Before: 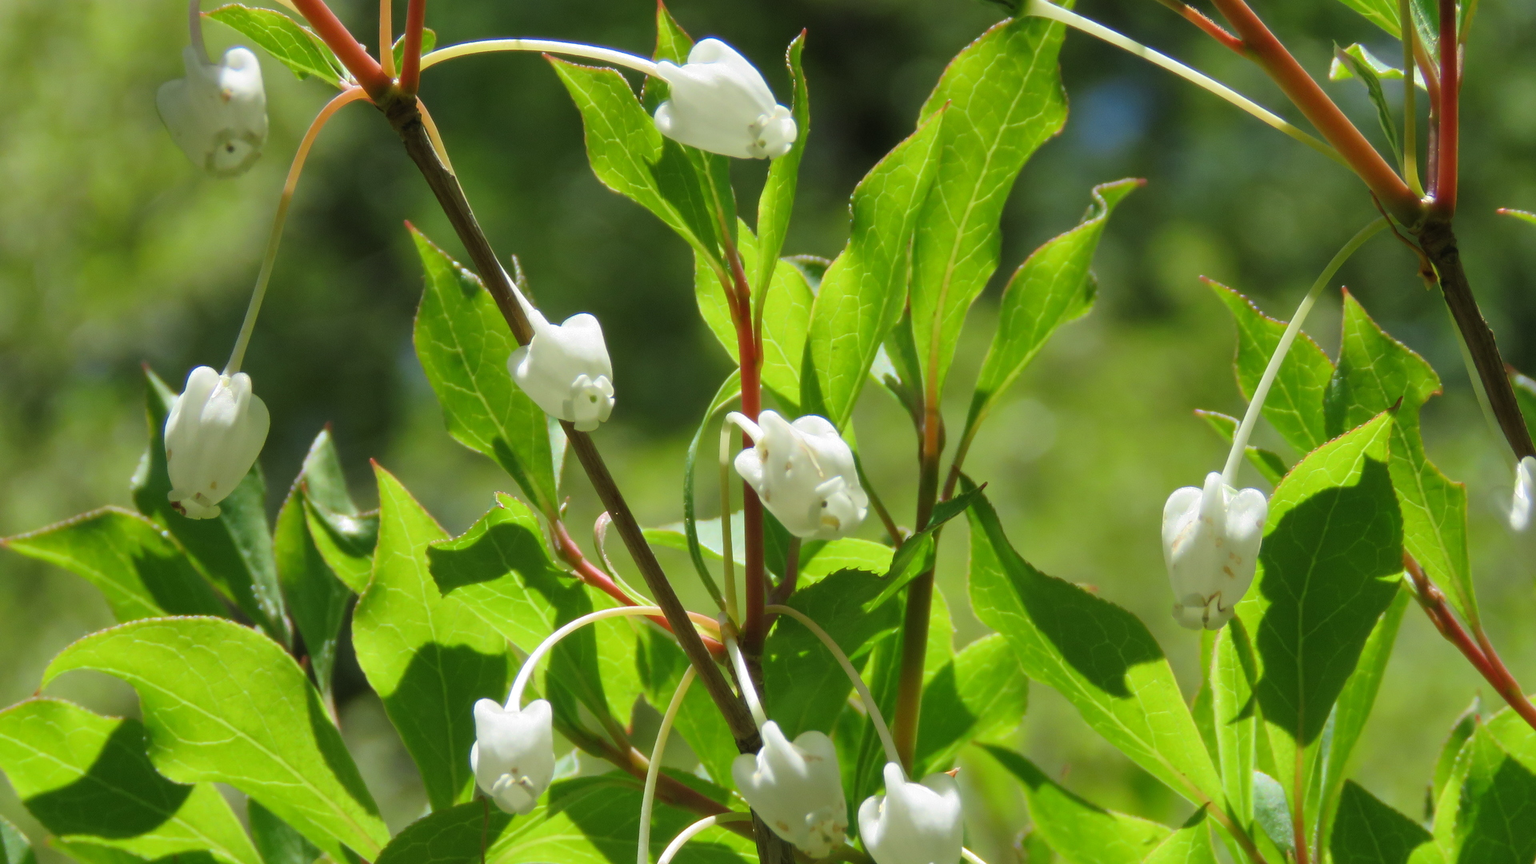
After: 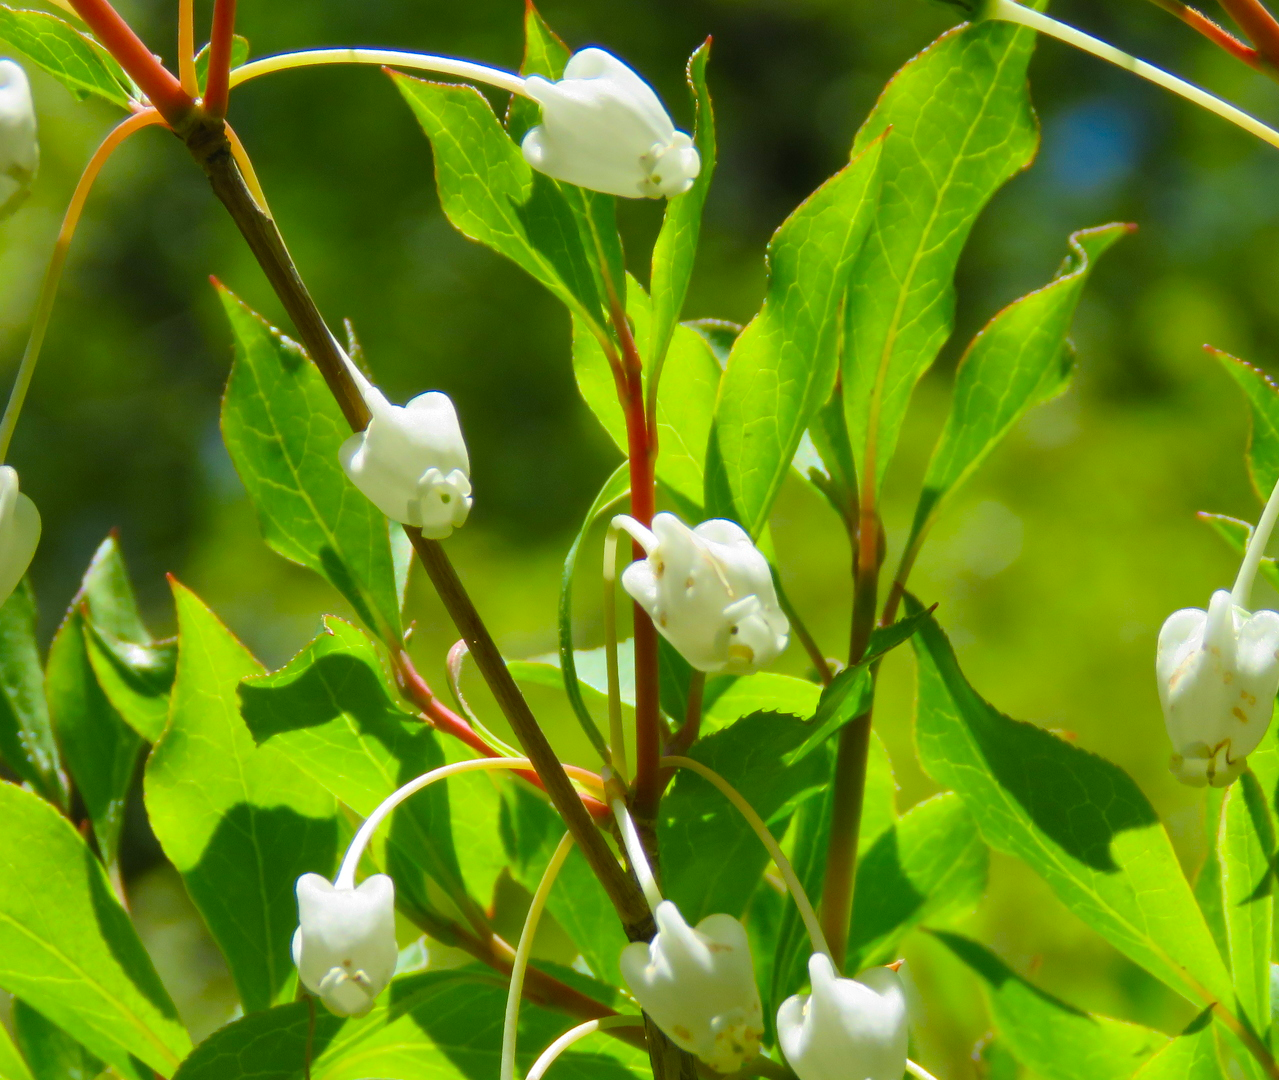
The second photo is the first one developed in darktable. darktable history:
crop: left 15.419%, right 17.914%
velvia: strength 32%, mid-tones bias 0.2
